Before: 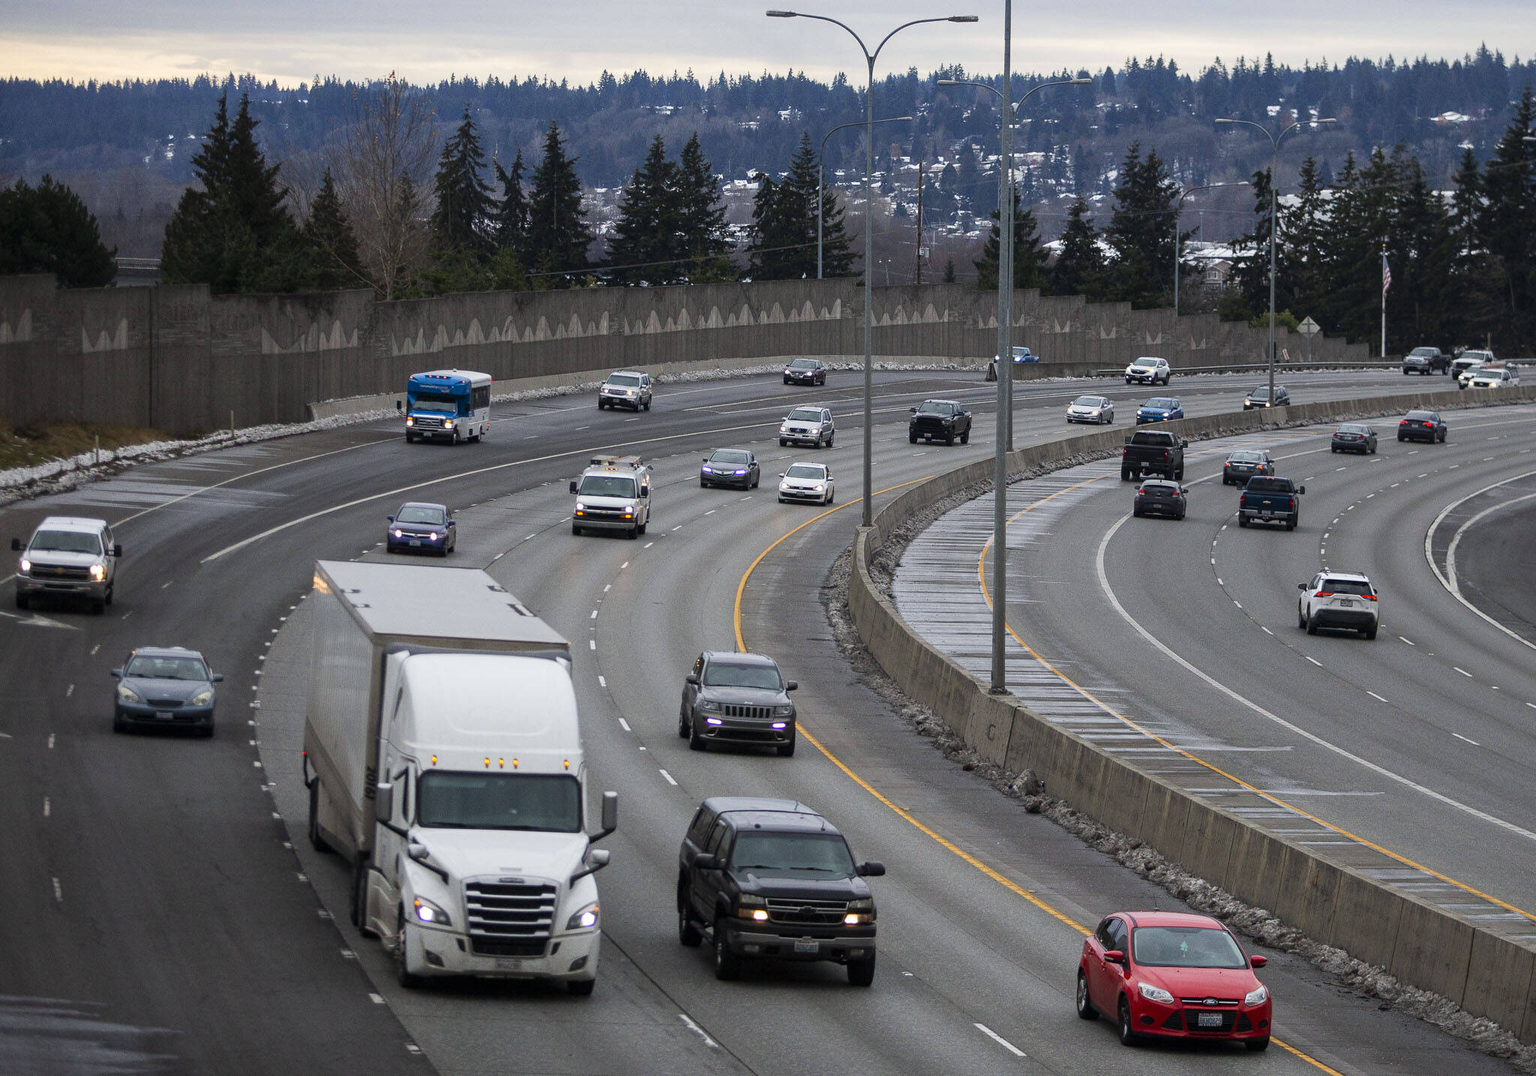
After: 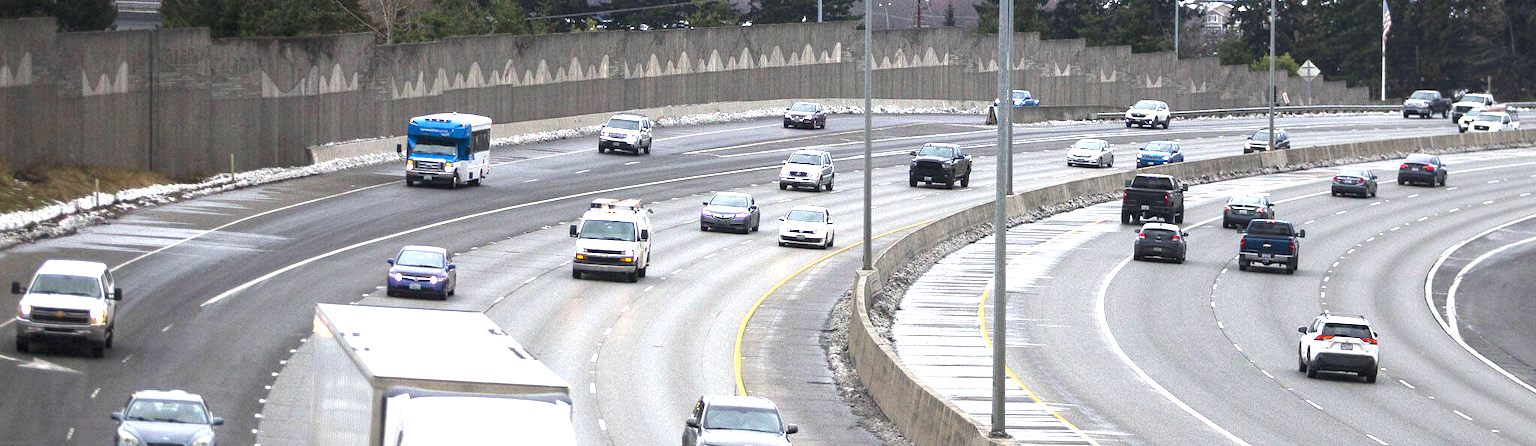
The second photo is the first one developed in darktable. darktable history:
exposure: black level correction 0, exposure 1.628 EV, compensate highlight preservation false
crop and rotate: top 23.857%, bottom 34.637%
